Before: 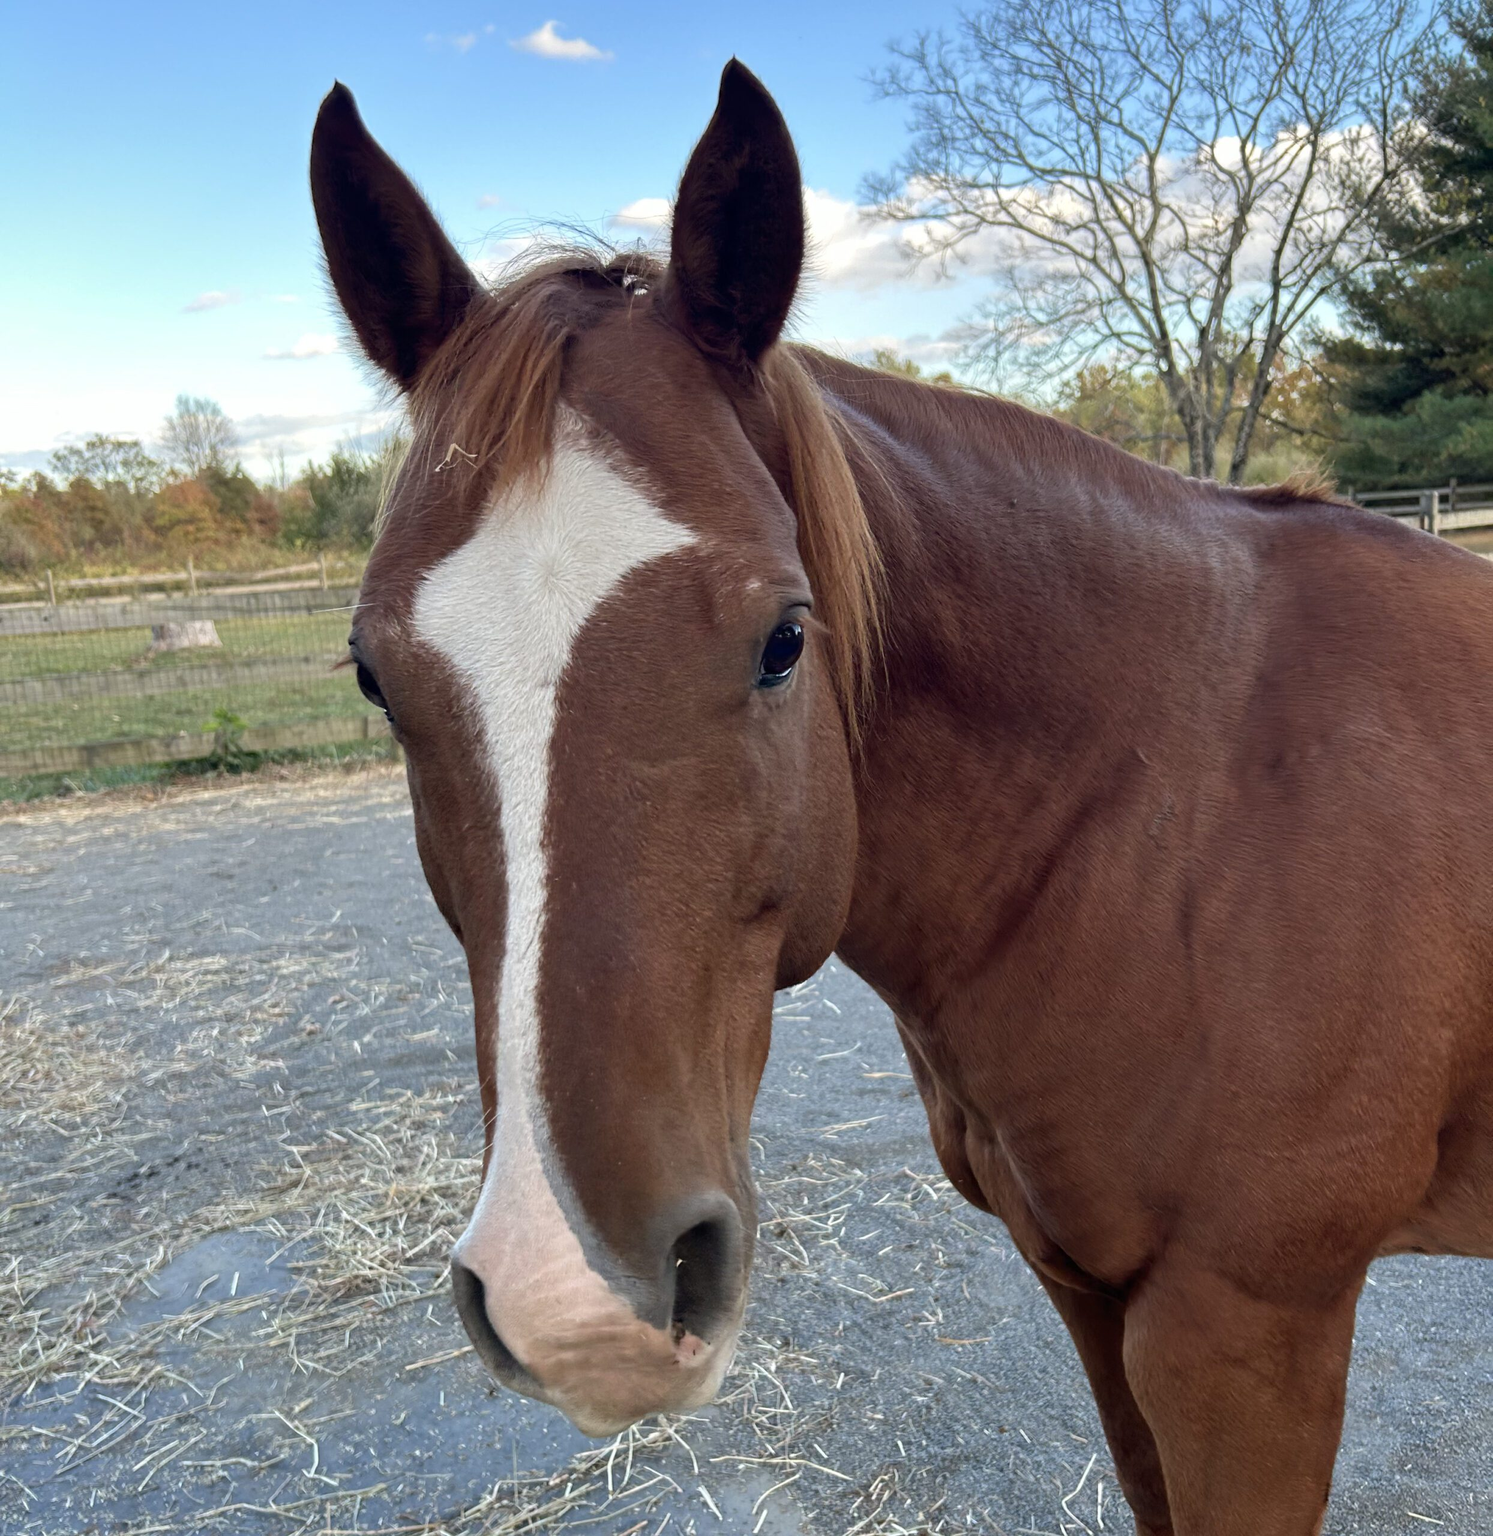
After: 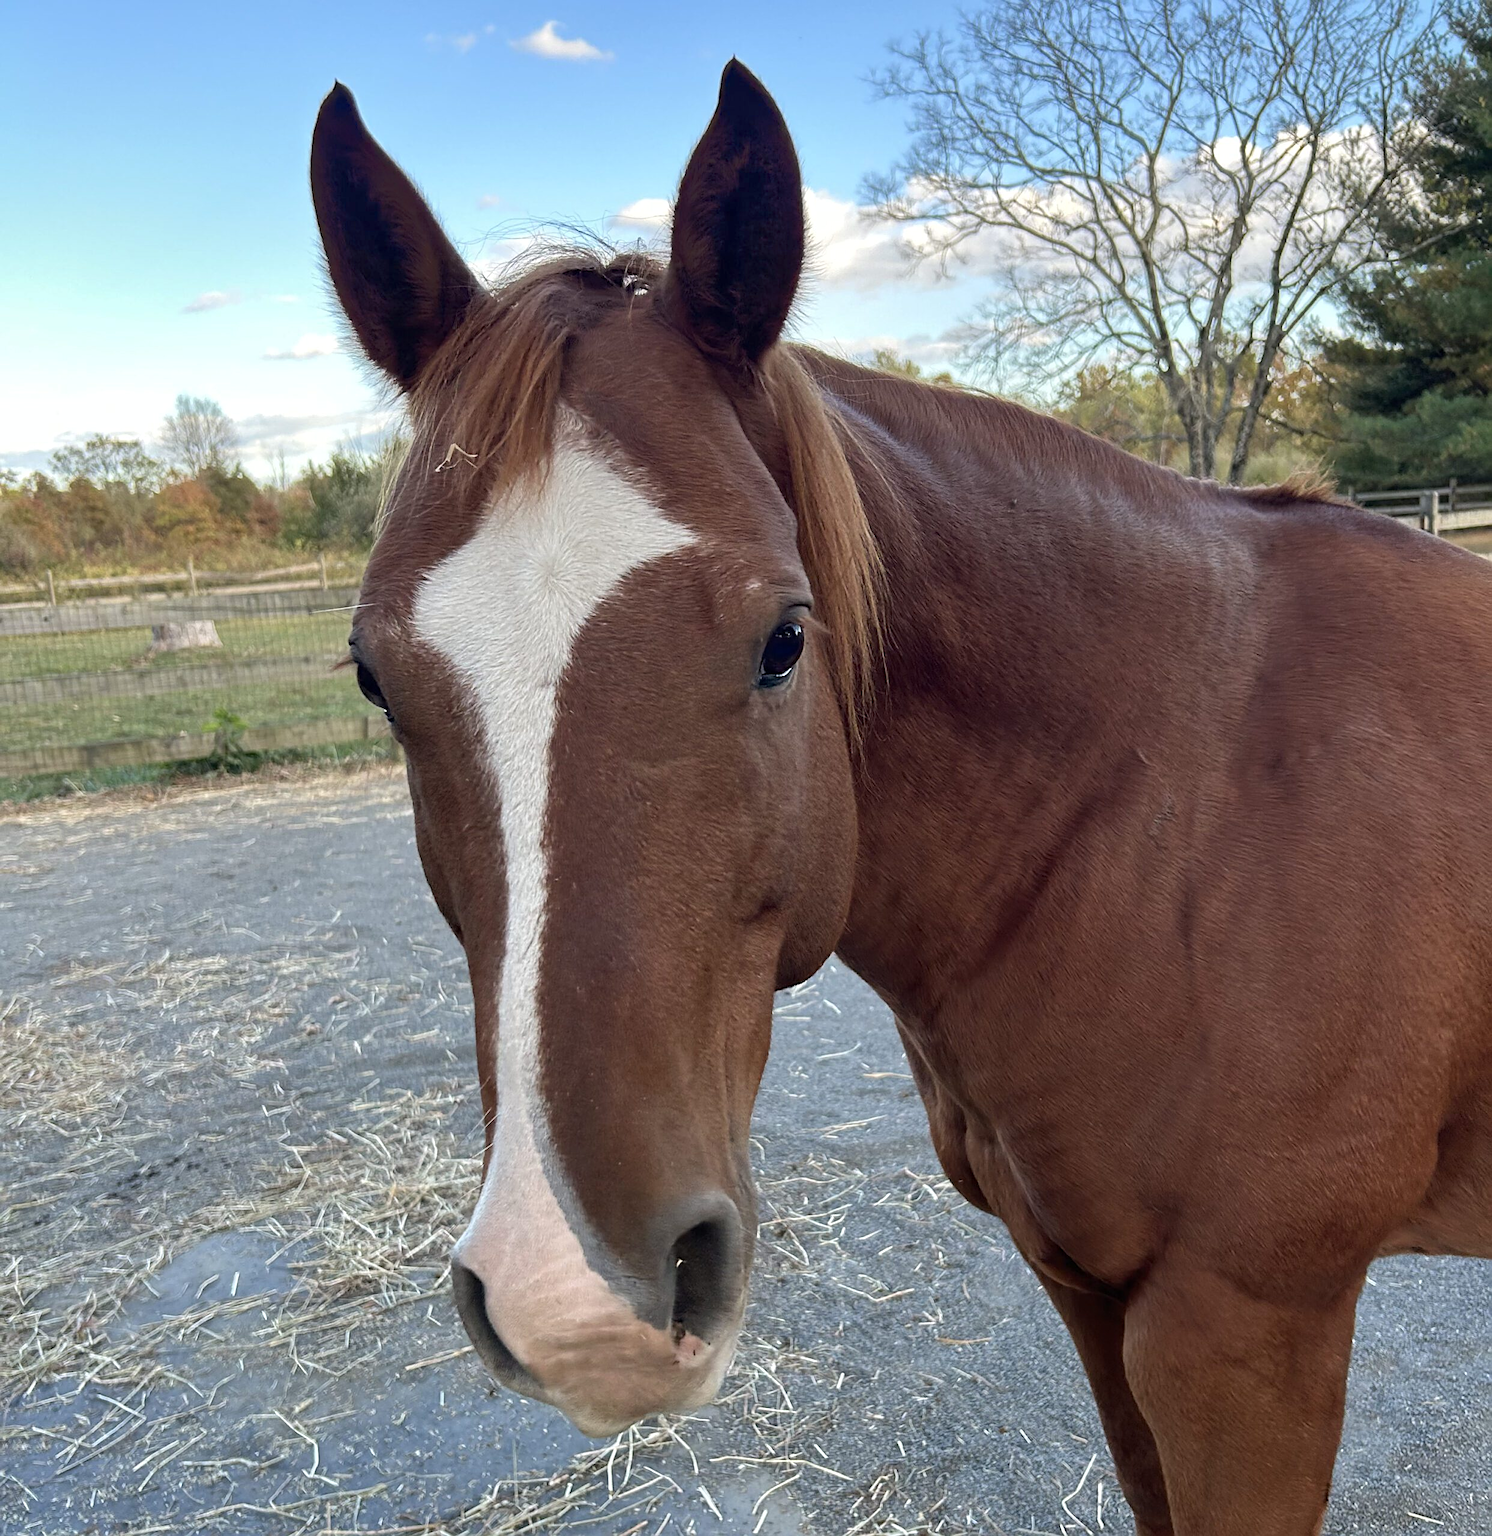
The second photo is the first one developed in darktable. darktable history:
shadows and highlights: shadows 62.63, white point adjustment 0.527, highlights -34.18, compress 84.26%
sharpen: on, module defaults
